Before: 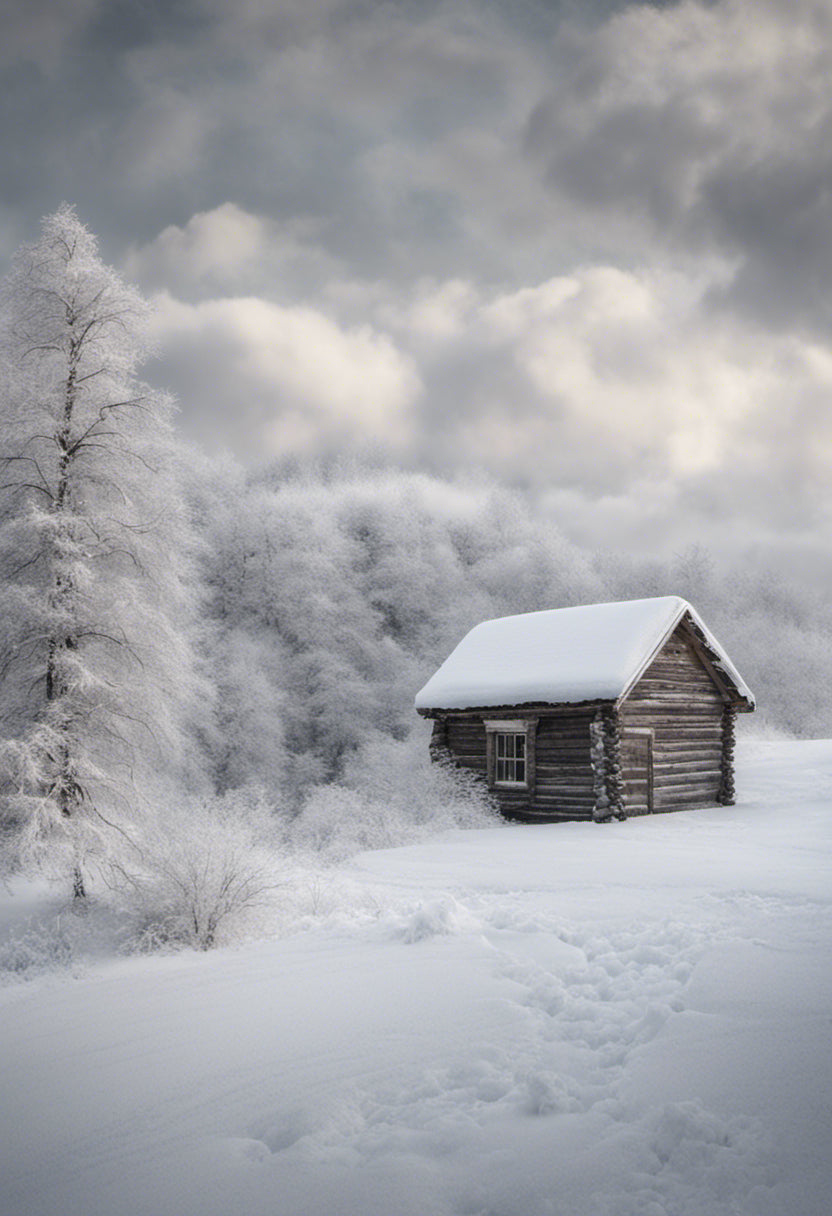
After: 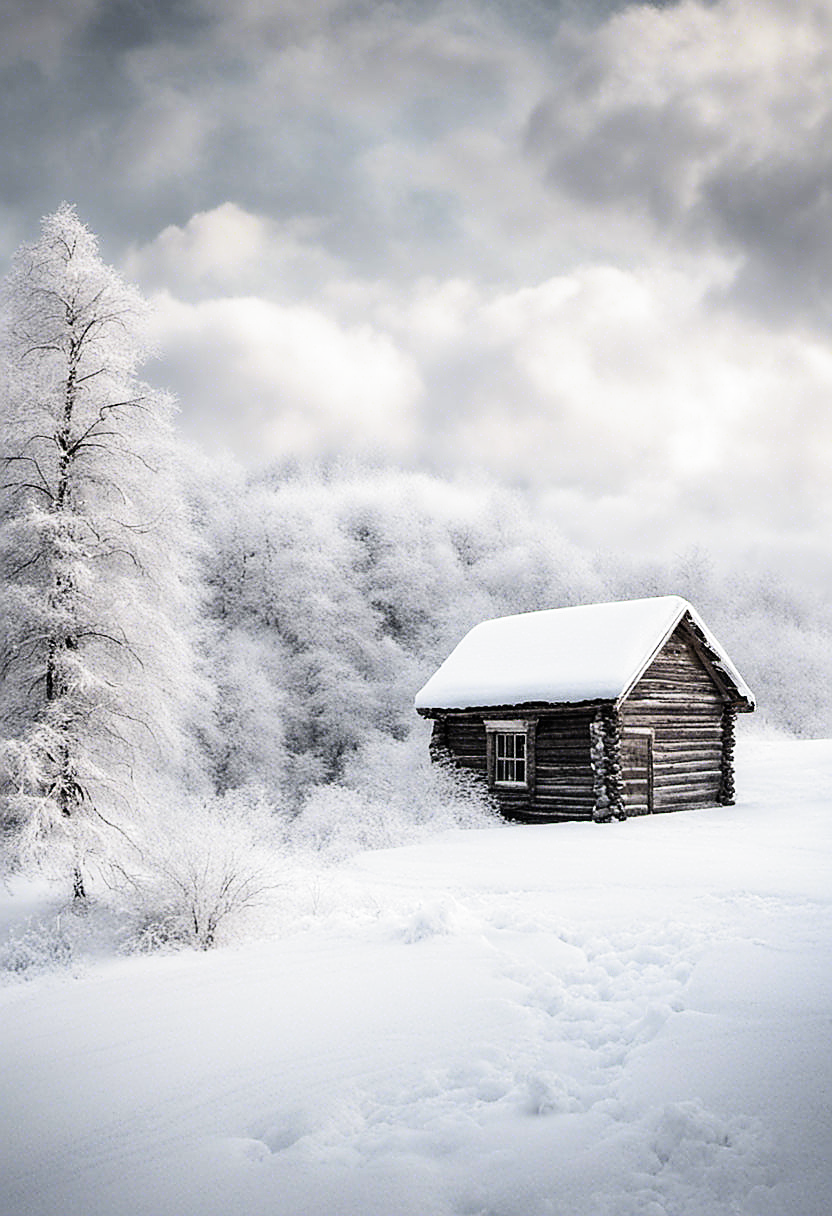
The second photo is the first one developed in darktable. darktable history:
tone equalizer: on, module defaults
filmic rgb: black relative exposure -8.2 EV, white relative exposure 2.2 EV, threshold 3 EV, hardness 7.11, latitude 75%, contrast 1.325, highlights saturation mix -2%, shadows ↔ highlights balance 30%, preserve chrominance RGB euclidean norm, color science v5 (2021), contrast in shadows safe, contrast in highlights safe, enable highlight reconstruction true
sharpen: radius 1.4, amount 1.25, threshold 0.7
contrast brightness saturation: contrast 0.2, brightness 0.16, saturation 0.22
